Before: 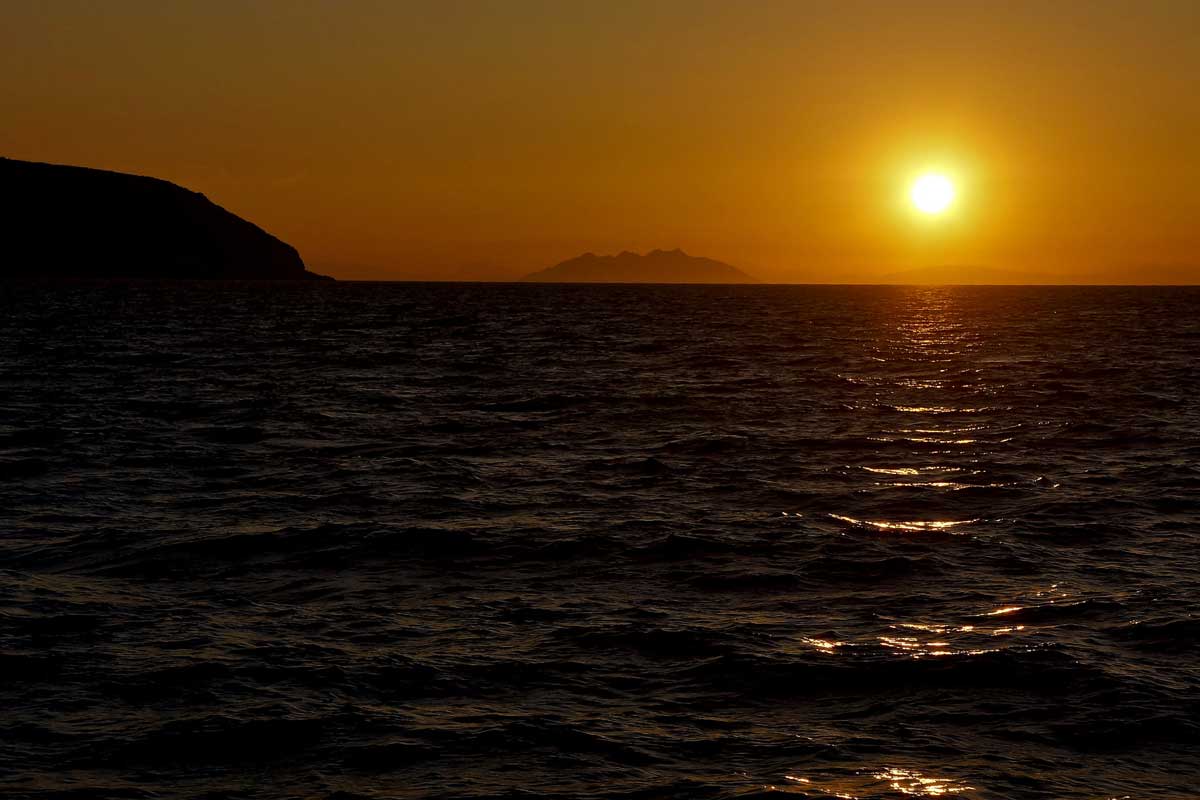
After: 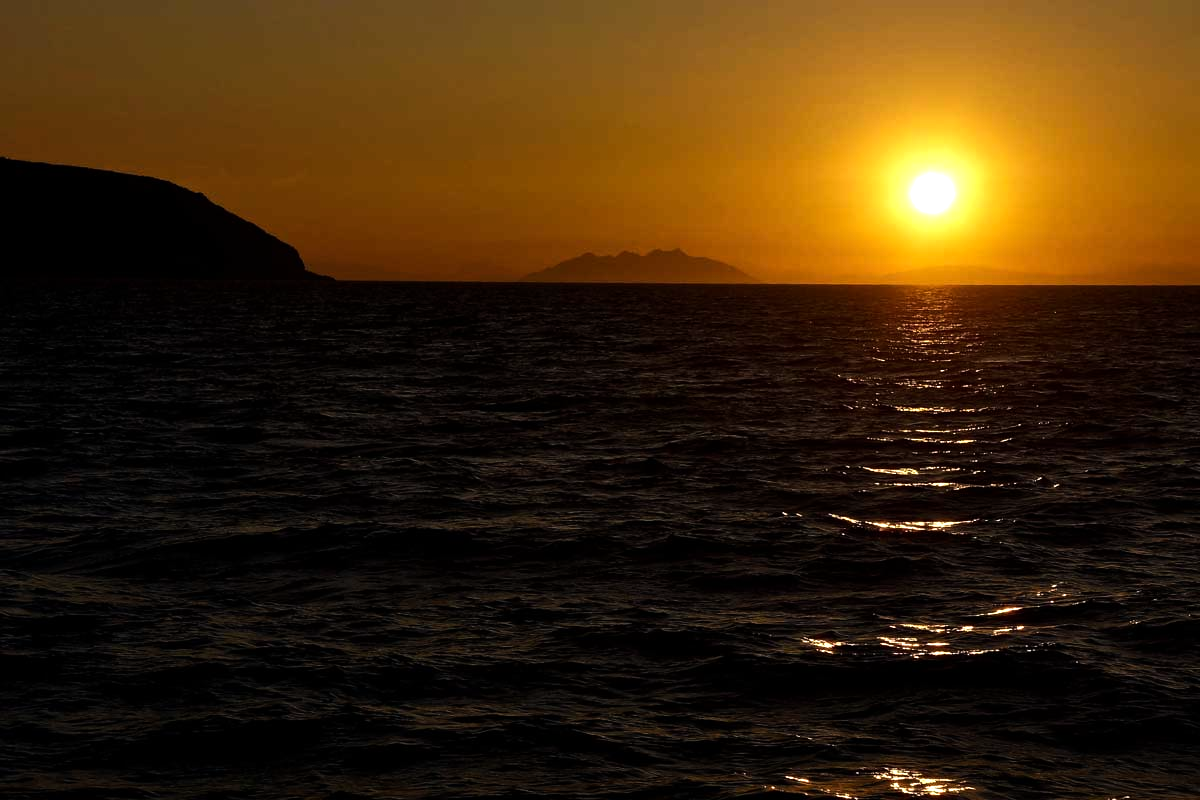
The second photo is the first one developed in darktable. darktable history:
tone equalizer: -8 EV -0.748 EV, -7 EV -0.717 EV, -6 EV -0.585 EV, -5 EV -0.393 EV, -3 EV 0.377 EV, -2 EV 0.6 EV, -1 EV 0.675 EV, +0 EV 0.719 EV, edges refinement/feathering 500, mask exposure compensation -1.57 EV, preserve details no
